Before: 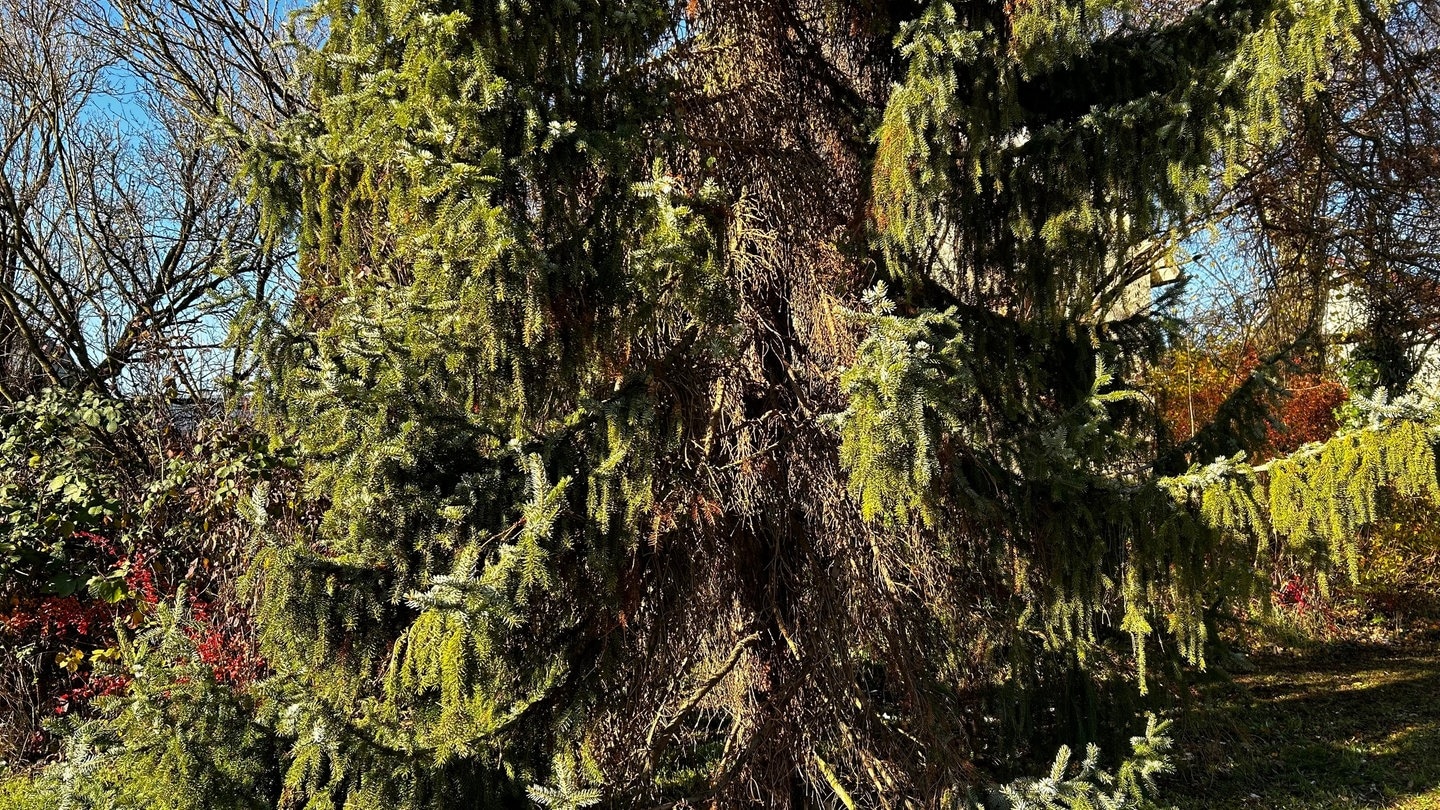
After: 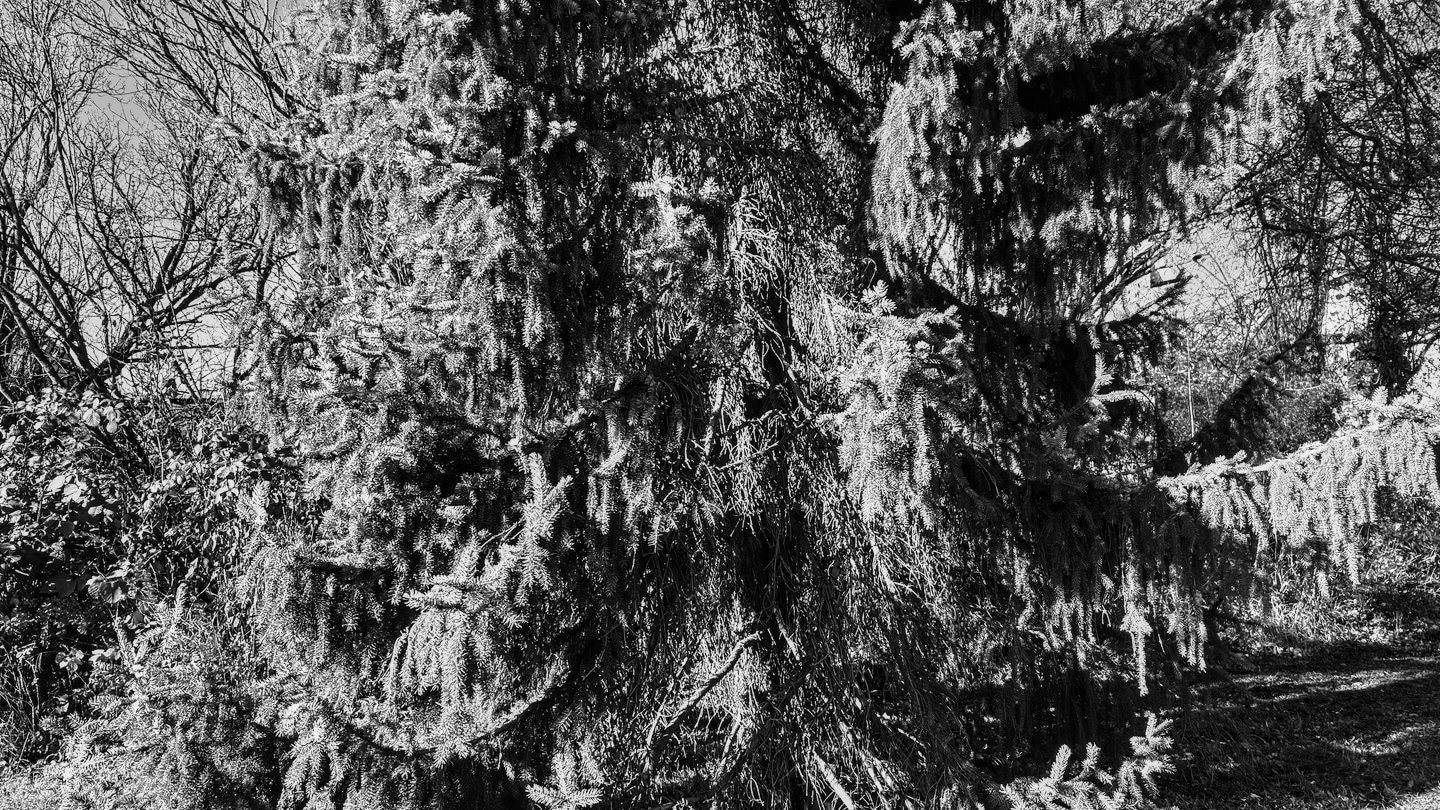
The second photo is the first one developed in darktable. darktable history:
local contrast: on, module defaults
base curve: curves: ch0 [(0, 0) (0.028, 0.03) (0.121, 0.232) (0.46, 0.748) (0.859, 0.968) (1, 1)], preserve colors none
monochrome: a 26.22, b 42.67, size 0.8
